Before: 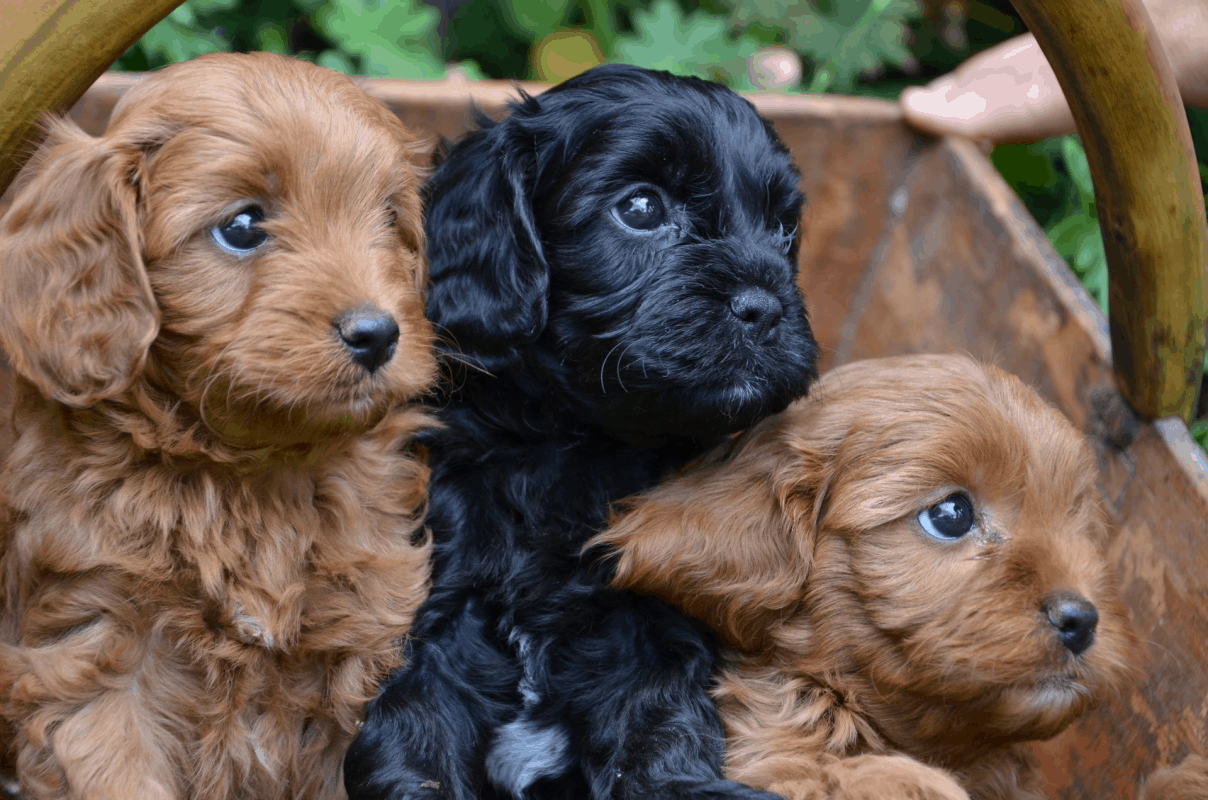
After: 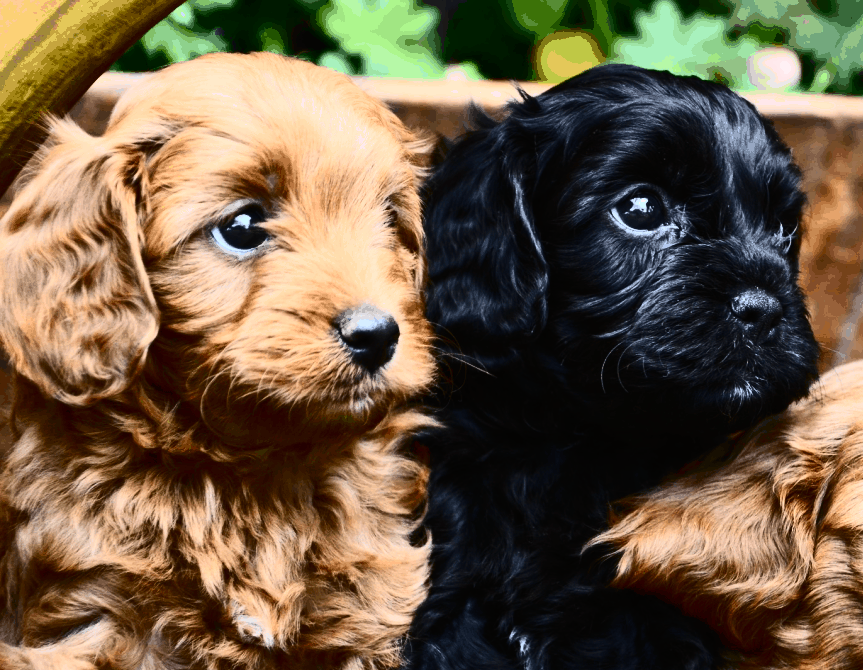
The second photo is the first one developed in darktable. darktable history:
tone curve: curves: ch0 [(0, 0.008) (0.107, 0.083) (0.283, 0.287) (0.429, 0.51) (0.607, 0.739) (0.789, 0.893) (0.998, 0.978)]; ch1 [(0, 0) (0.323, 0.339) (0.438, 0.427) (0.478, 0.484) (0.502, 0.502) (0.527, 0.525) (0.571, 0.579) (0.608, 0.629) (0.669, 0.704) (0.859, 0.899) (1, 1)]; ch2 [(0, 0) (0.33, 0.347) (0.421, 0.456) (0.473, 0.498) (0.502, 0.504) (0.522, 0.524) (0.549, 0.567) (0.593, 0.626) (0.676, 0.724) (1, 1)], color space Lab, independent channels, preserve colors none
crop: right 28.498%, bottom 16.177%
contrast brightness saturation: contrast 0.409, brightness 0.05, saturation 0.265
levels: black 0.07%, levels [0, 0.51, 1]
